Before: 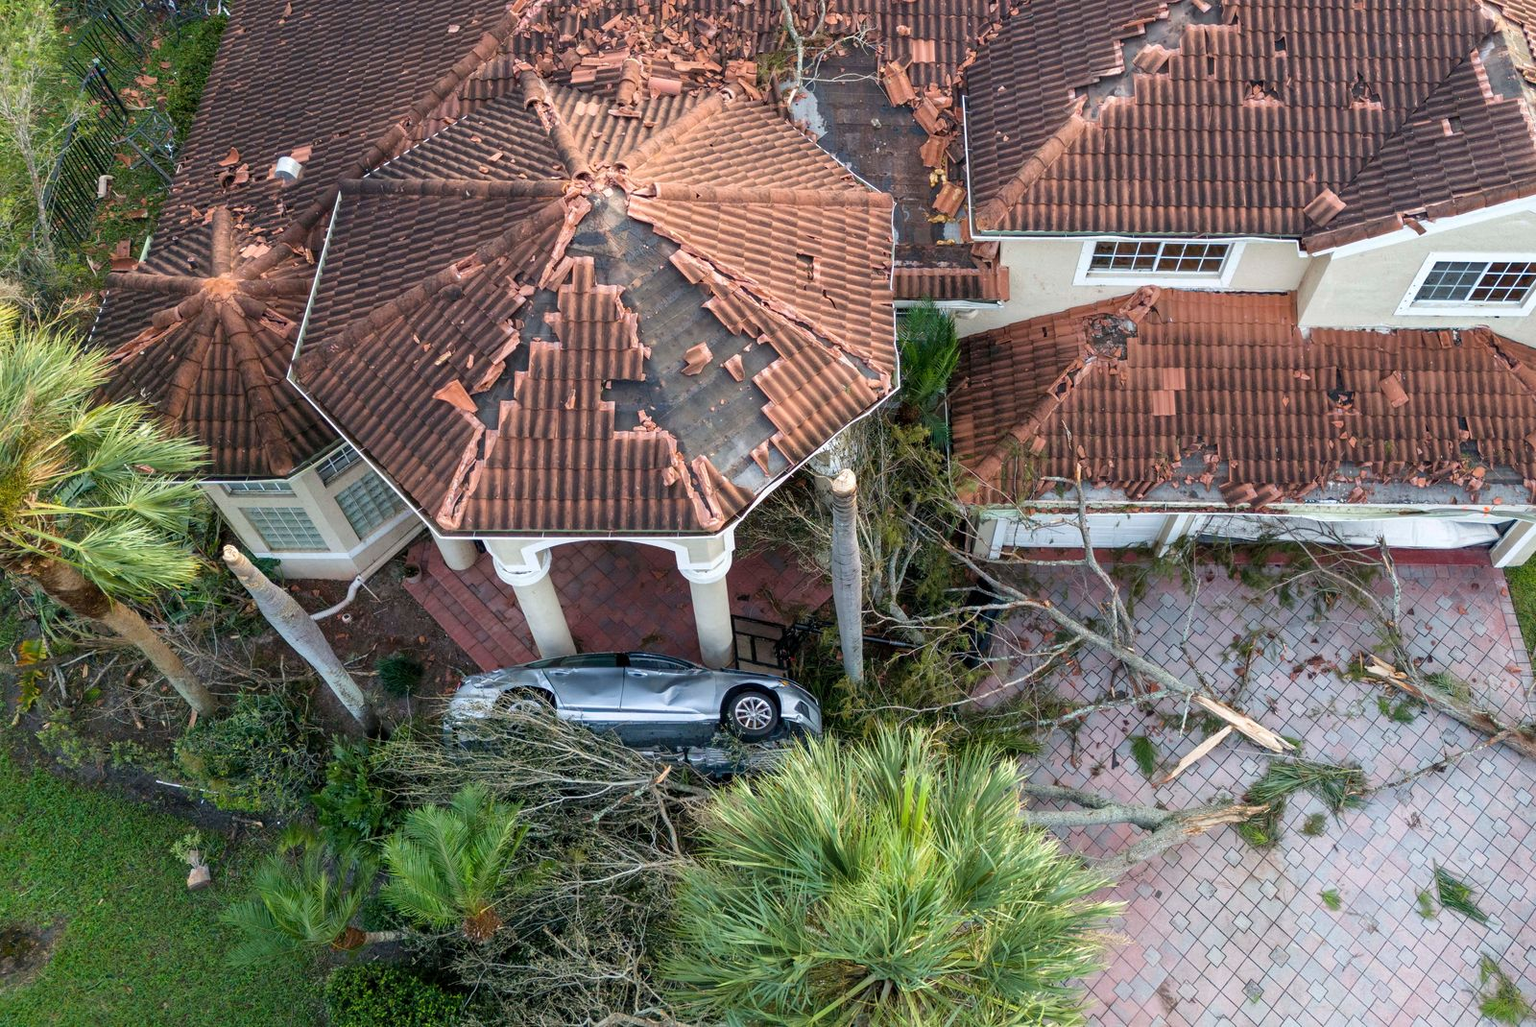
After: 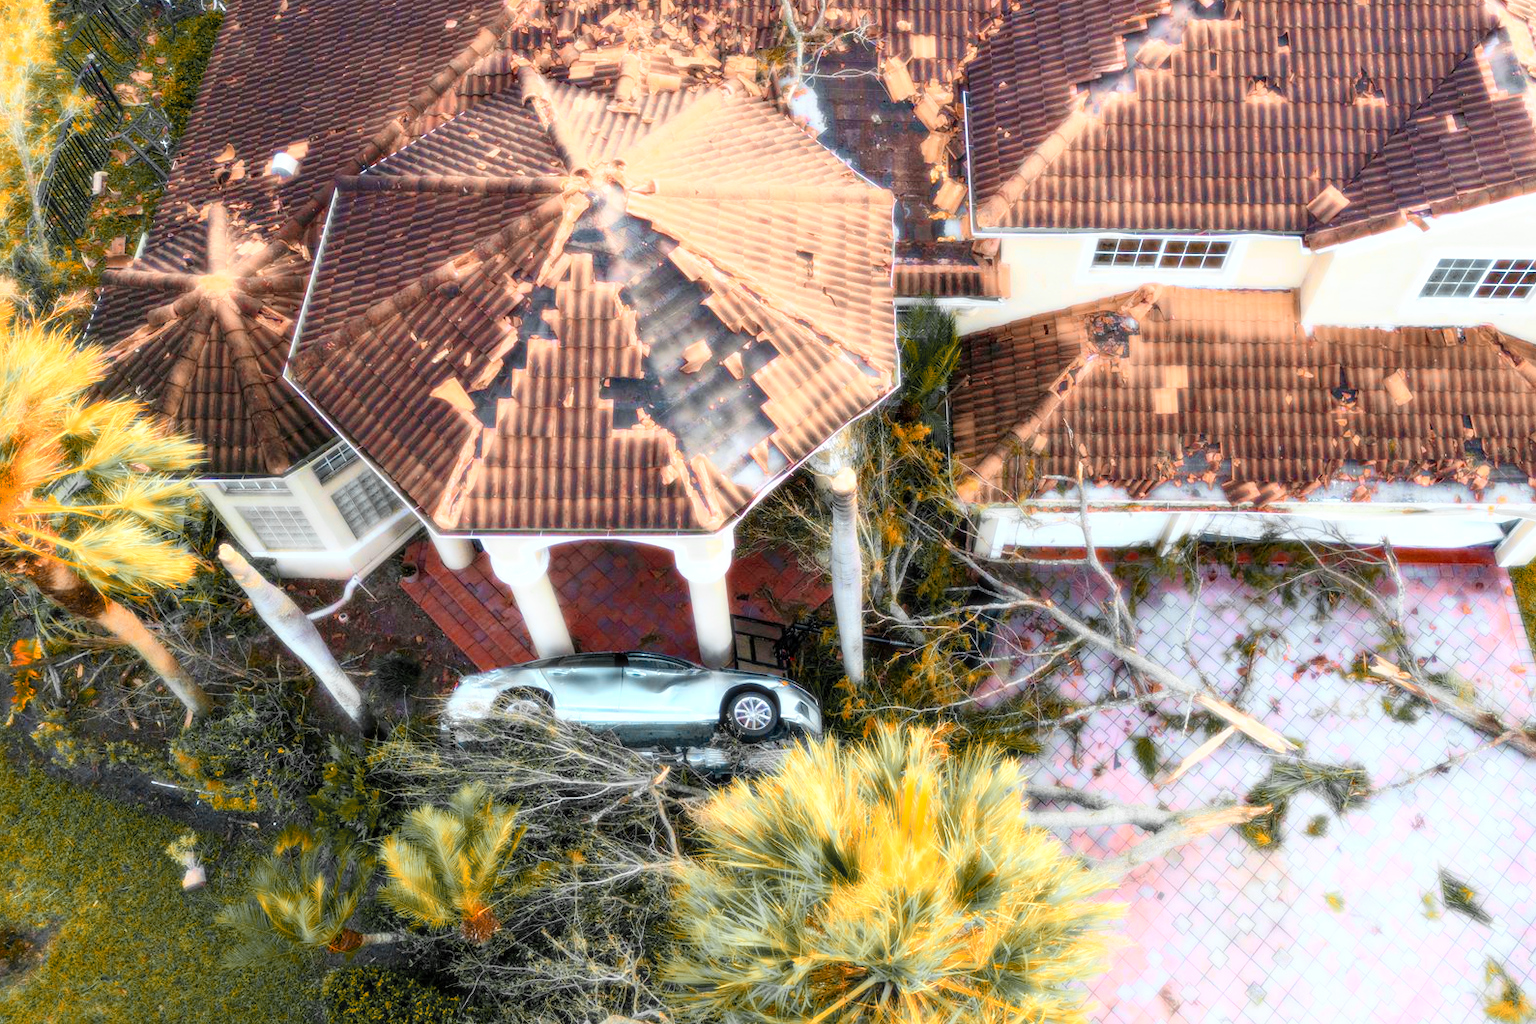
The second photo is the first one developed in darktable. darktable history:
bloom: size 0%, threshold 54.82%, strength 8.31%
color zones: curves: ch0 [(0.009, 0.528) (0.136, 0.6) (0.255, 0.586) (0.39, 0.528) (0.522, 0.584) (0.686, 0.736) (0.849, 0.561)]; ch1 [(0.045, 0.781) (0.14, 0.416) (0.257, 0.695) (0.442, 0.032) (0.738, 0.338) (0.818, 0.632) (0.891, 0.741) (1, 0.704)]; ch2 [(0, 0.667) (0.141, 0.52) (0.26, 0.37) (0.474, 0.432) (0.743, 0.286)]
color balance rgb: linear chroma grading › global chroma 15%, perceptual saturation grading › global saturation 30%
crop: left 0.434%, top 0.485%, right 0.244%, bottom 0.386%
